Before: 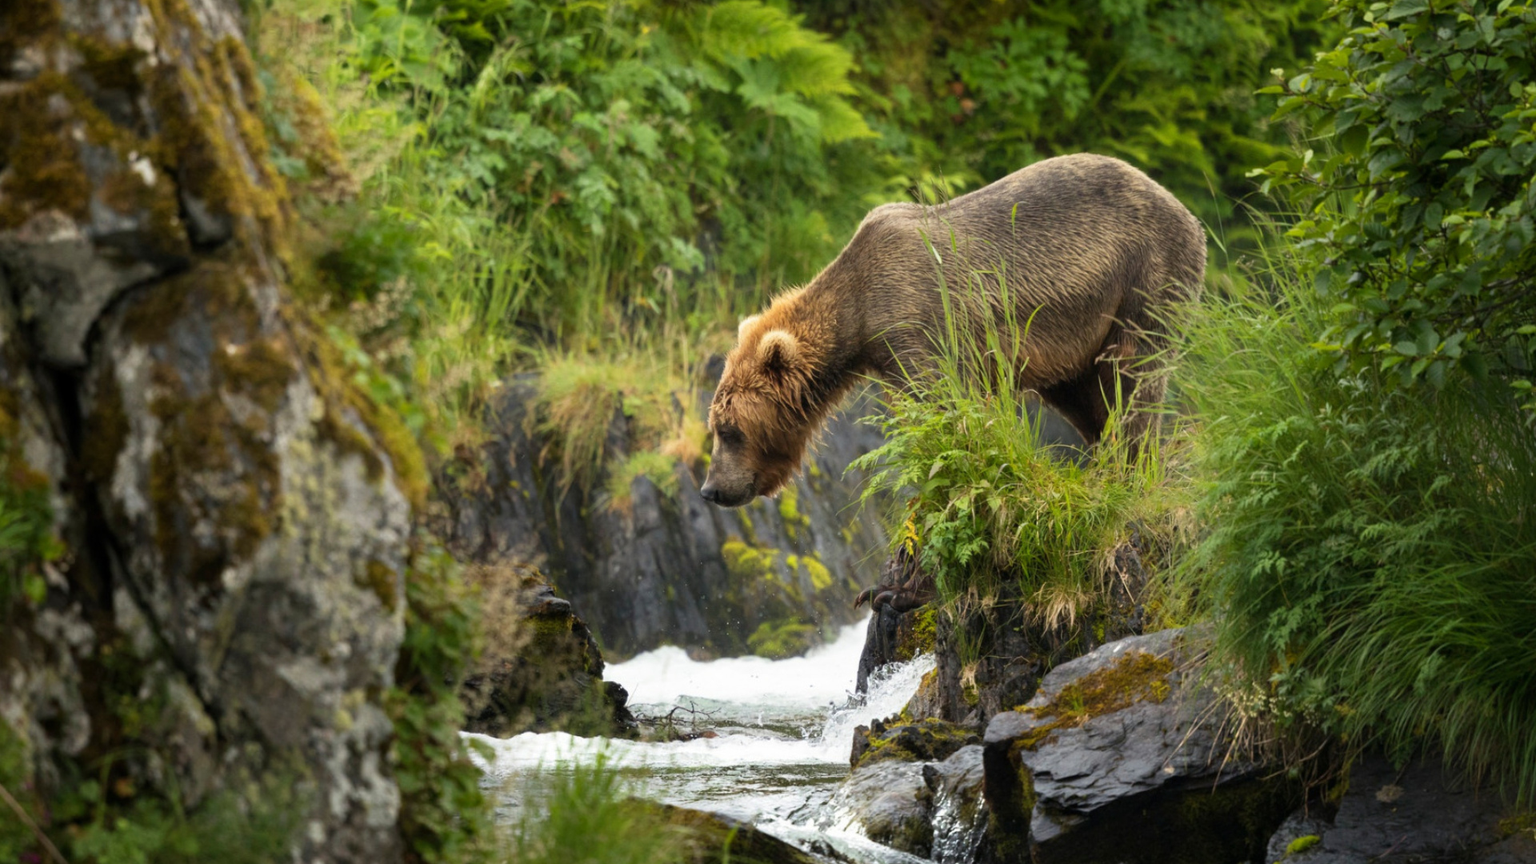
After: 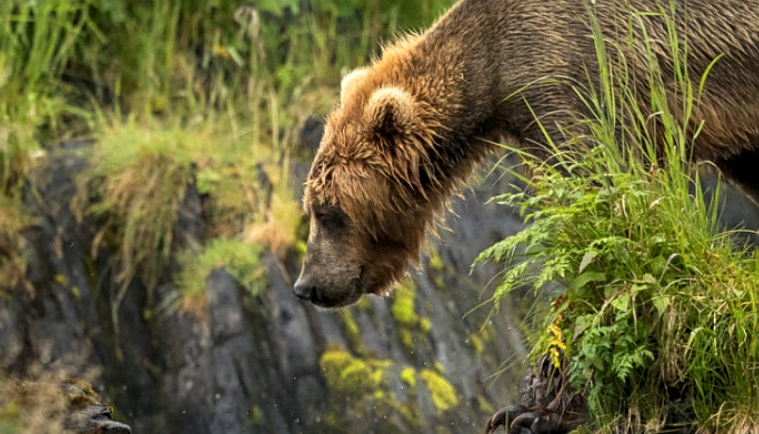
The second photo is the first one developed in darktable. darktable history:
sharpen: on, module defaults
base curve: curves: ch0 [(0, 0) (0.303, 0.277) (1, 1)], preserve colors none
local contrast: on, module defaults
crop: left 30.33%, top 30.203%, right 30.089%, bottom 29.536%
